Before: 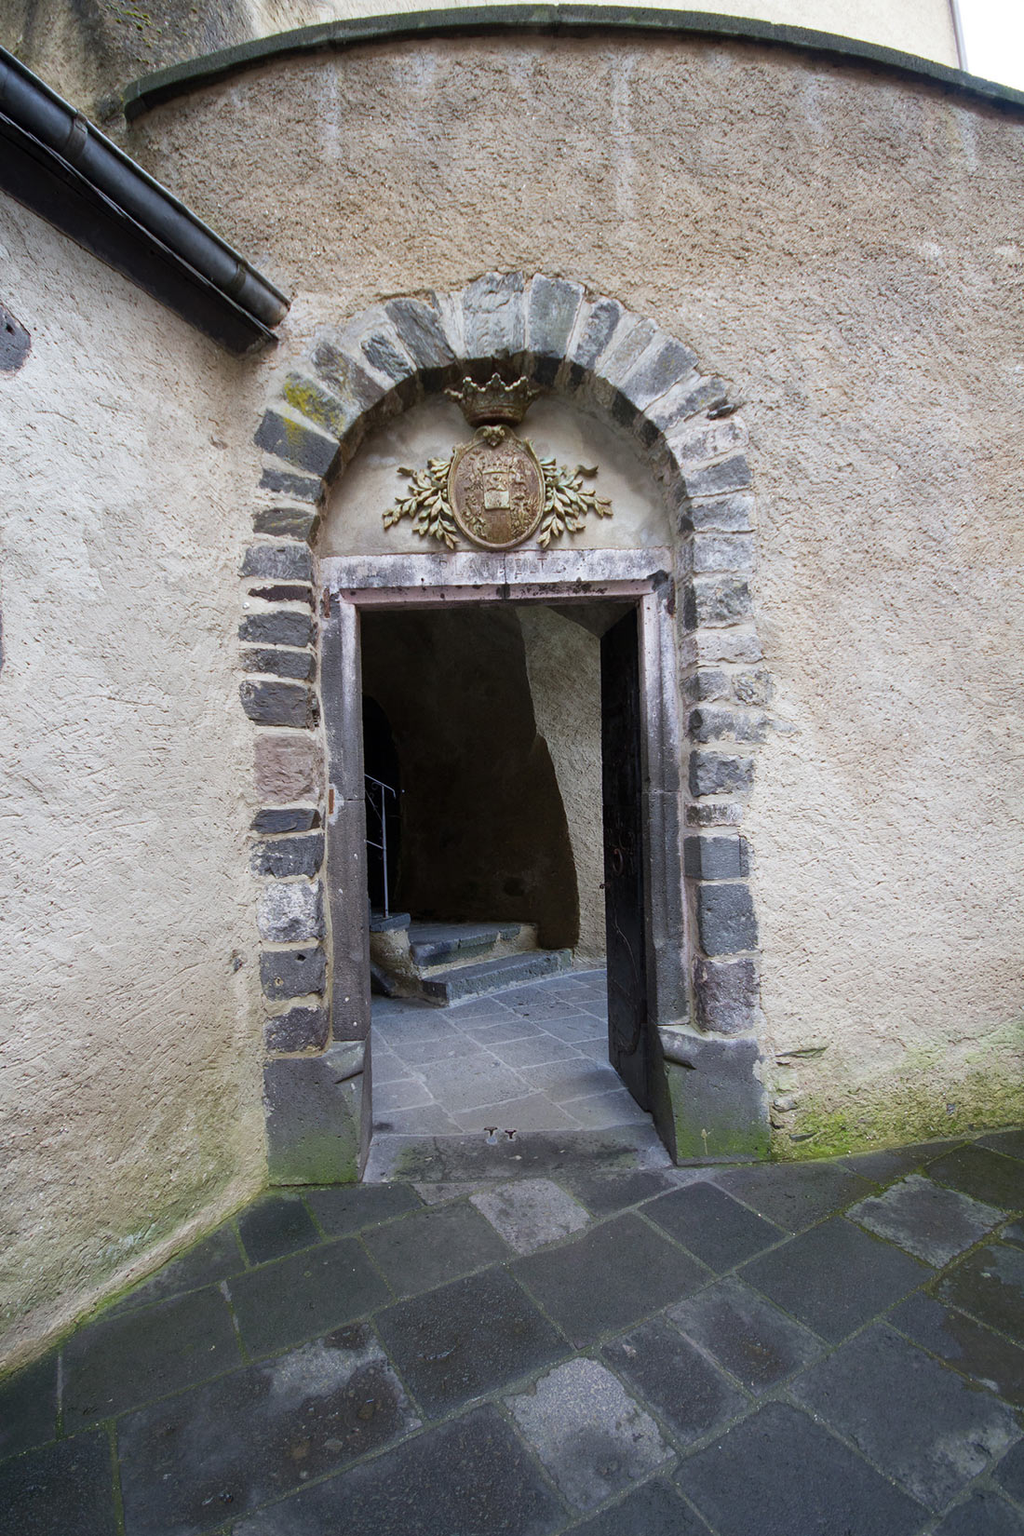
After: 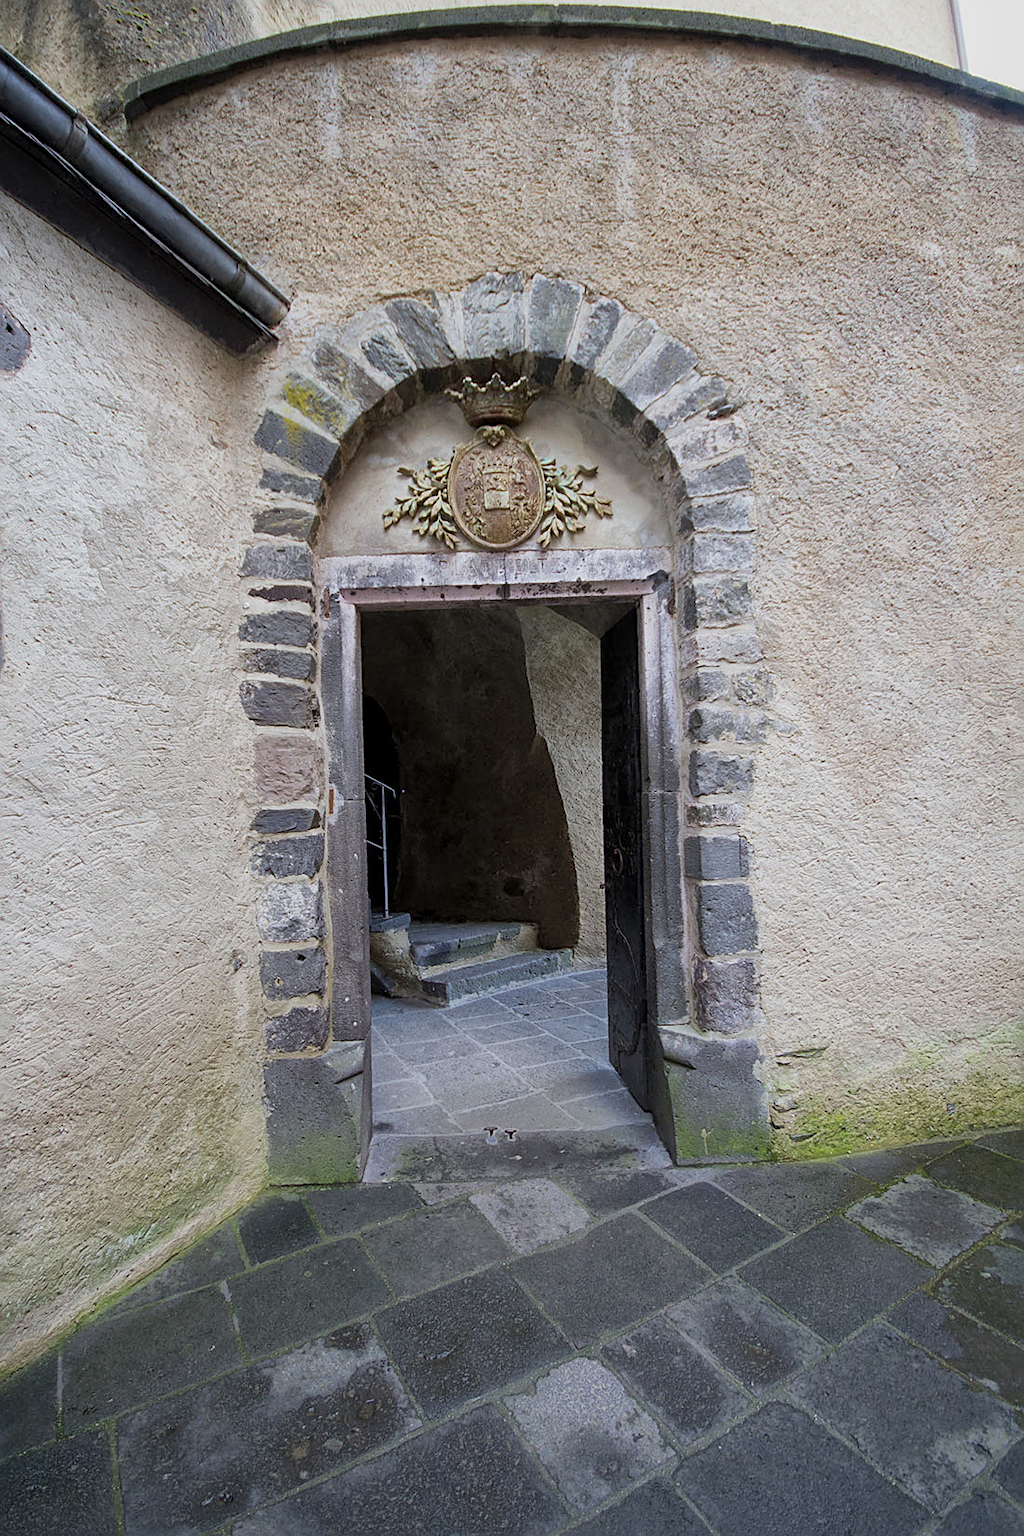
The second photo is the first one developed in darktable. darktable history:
global tonemap: drago (1, 100), detail 1
sharpen: radius 1.967
